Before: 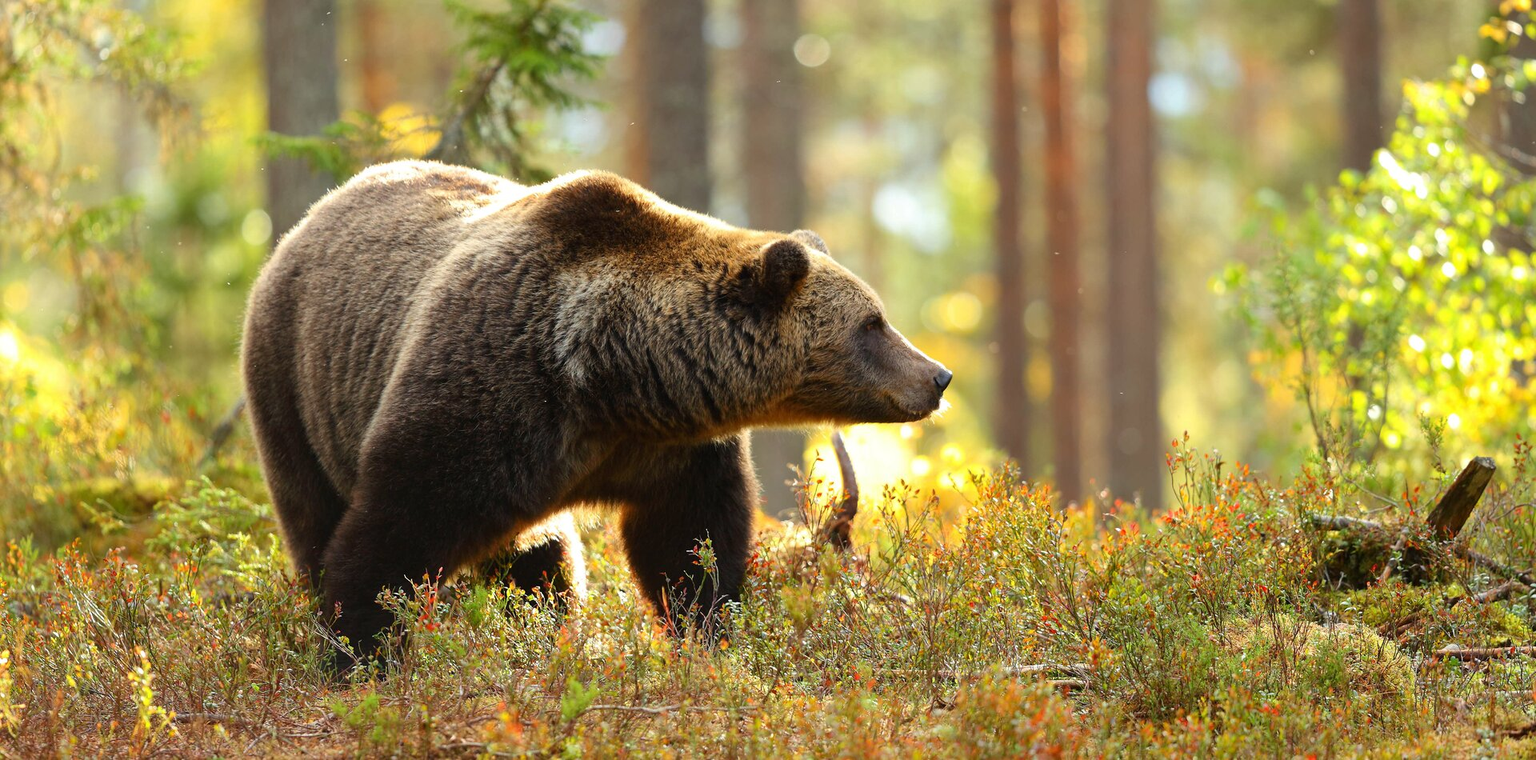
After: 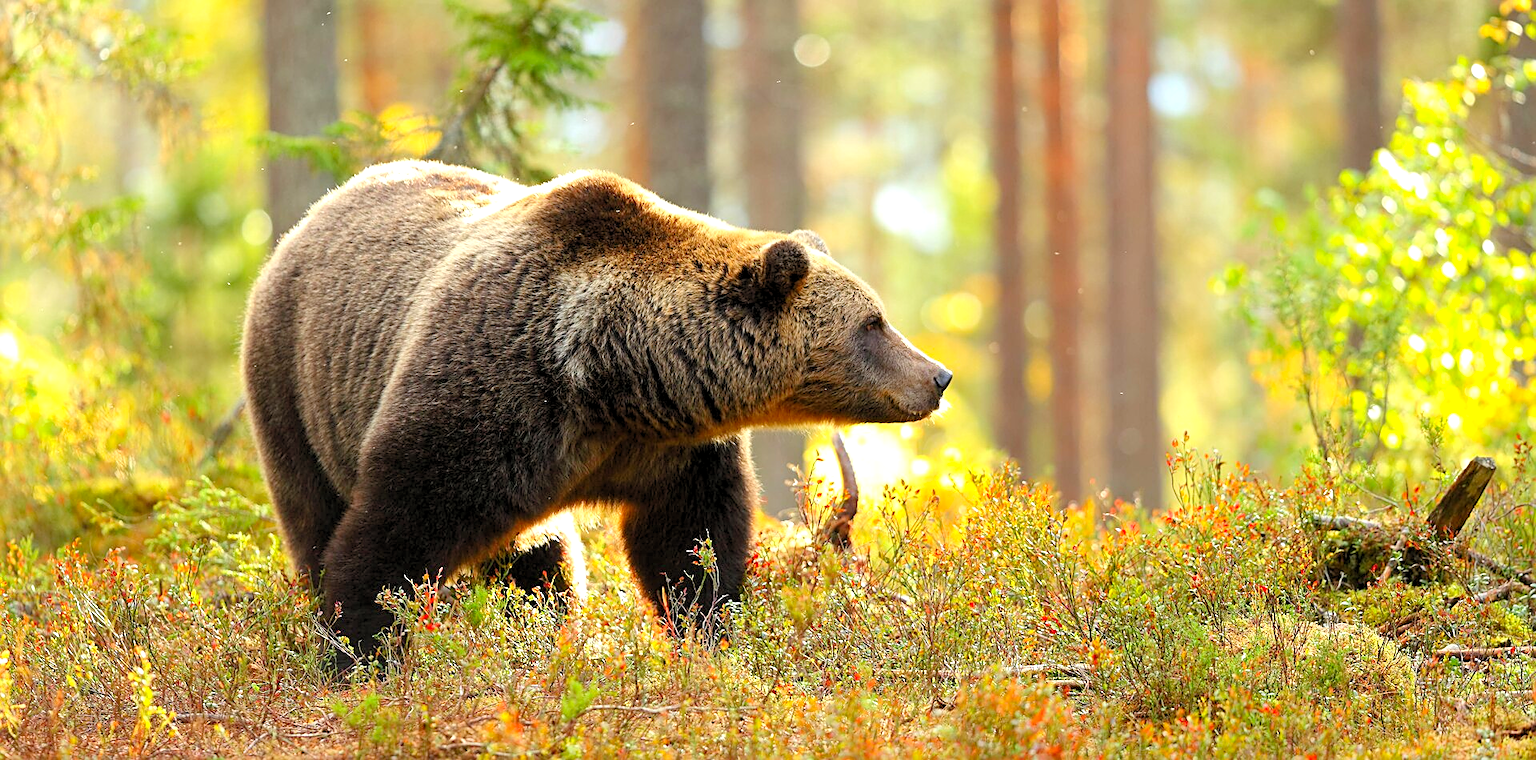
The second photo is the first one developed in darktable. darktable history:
sharpen: on, module defaults
levels: black 3.83%, white 90.64%, levels [0.044, 0.416, 0.908]
vibrance: on, module defaults
